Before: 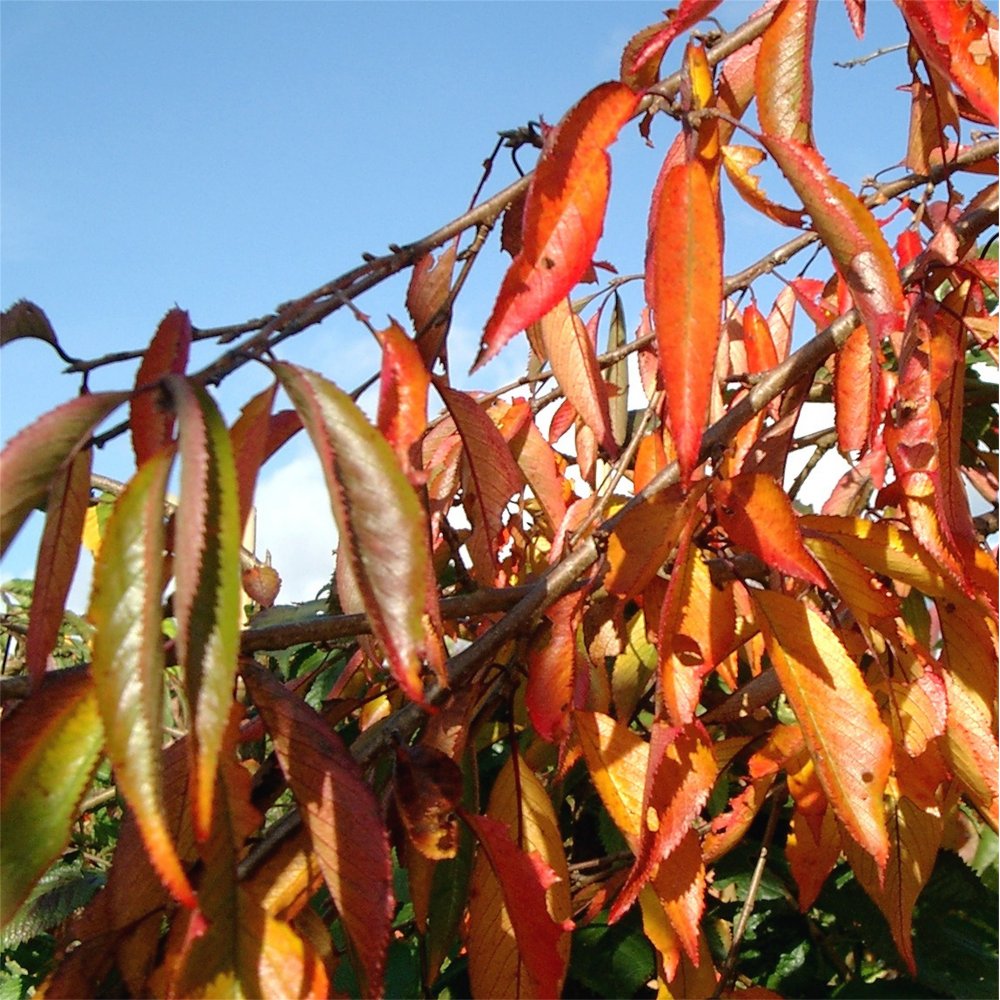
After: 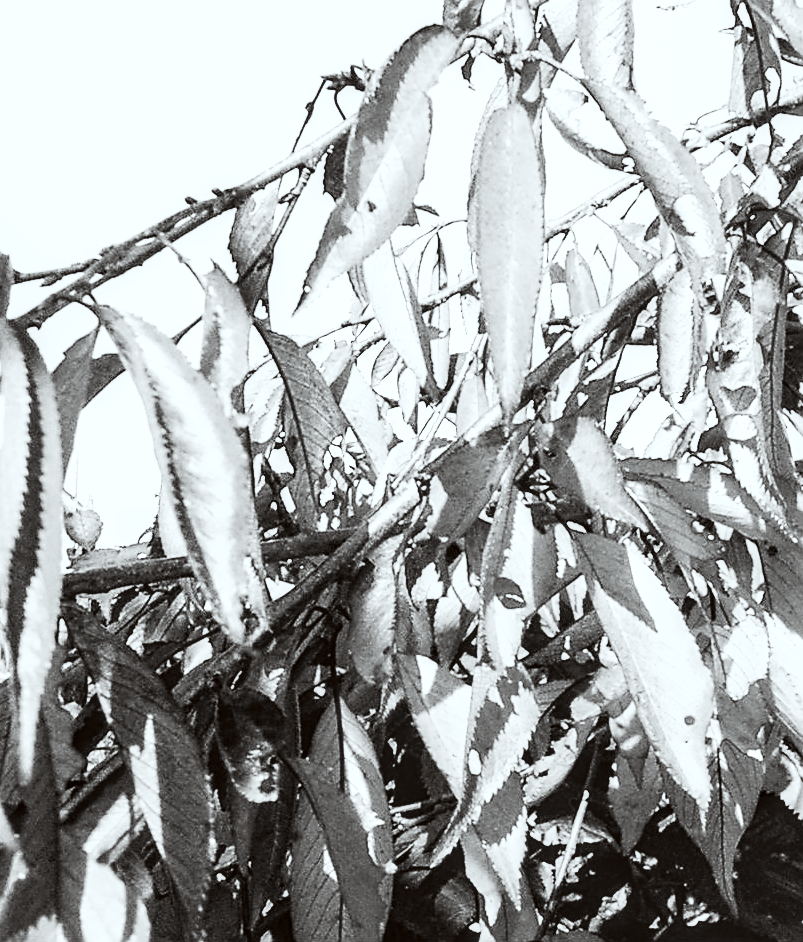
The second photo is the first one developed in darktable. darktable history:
sharpen: on, module defaults
color calibration: output gray [0.253, 0.26, 0.487, 0], x 0.397, y 0.386, temperature 3702.78 K
crop and rotate: left 17.875%, top 5.784%, right 1.794%
color correction: highlights a* -2.71, highlights b* -2.59, shadows a* 2.03, shadows b* 2.98
contrast brightness saturation: contrast 0.196, brightness 0.157, saturation 0.221
local contrast: on, module defaults
exposure: black level correction 0.001, exposure 0.499 EV, compensate highlight preservation false
base curve: curves: ch0 [(0, 0) (0.007, 0.004) (0.027, 0.03) (0.046, 0.07) (0.207, 0.54) (0.442, 0.872) (0.673, 0.972) (1, 1)], preserve colors none
